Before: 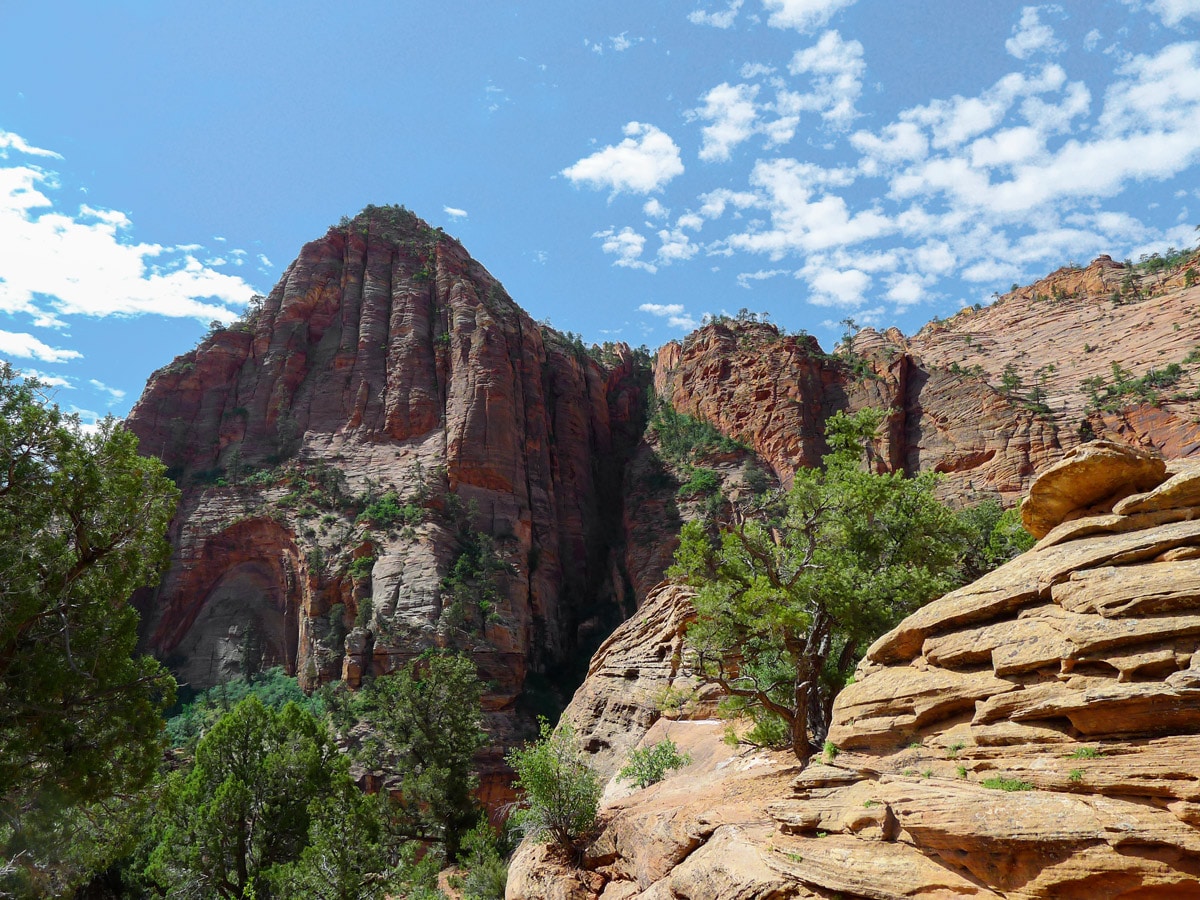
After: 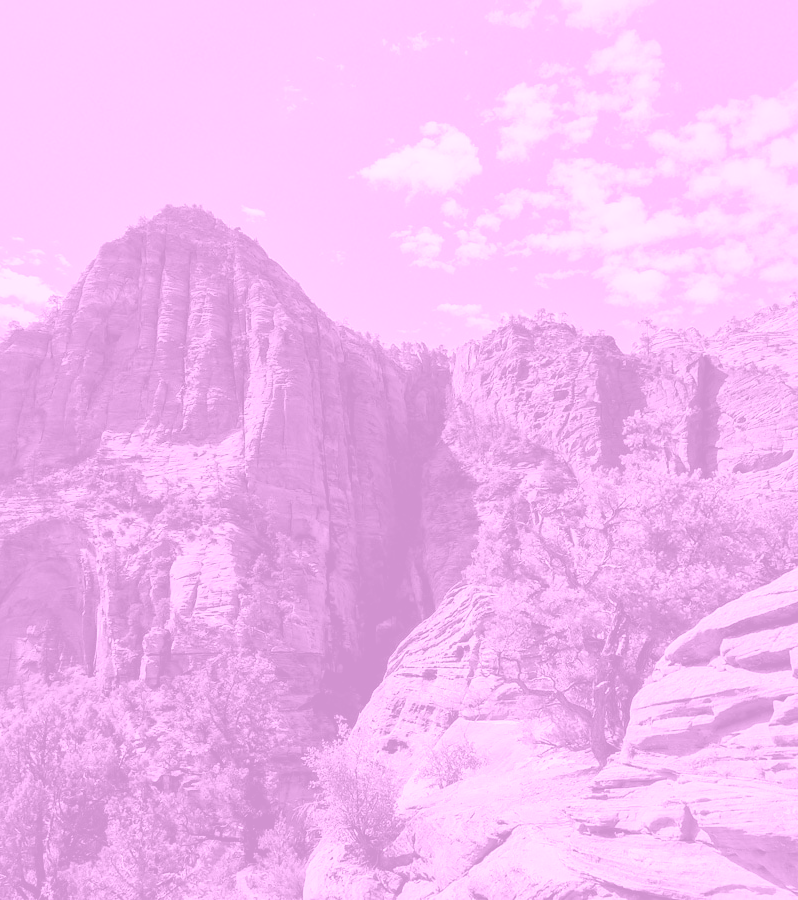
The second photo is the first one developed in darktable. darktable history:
color correction: highlights a* 4.02, highlights b* 4.98, shadows a* -7.55, shadows b* 4.98
local contrast: mode bilateral grid, contrast 20, coarseness 50, detail 171%, midtone range 0.2
crop: left 16.899%, right 16.556%
exposure: compensate highlight preservation false
colorize: hue 331.2°, saturation 75%, source mix 30.28%, lightness 70.52%, version 1
haze removal: compatibility mode true, adaptive false
